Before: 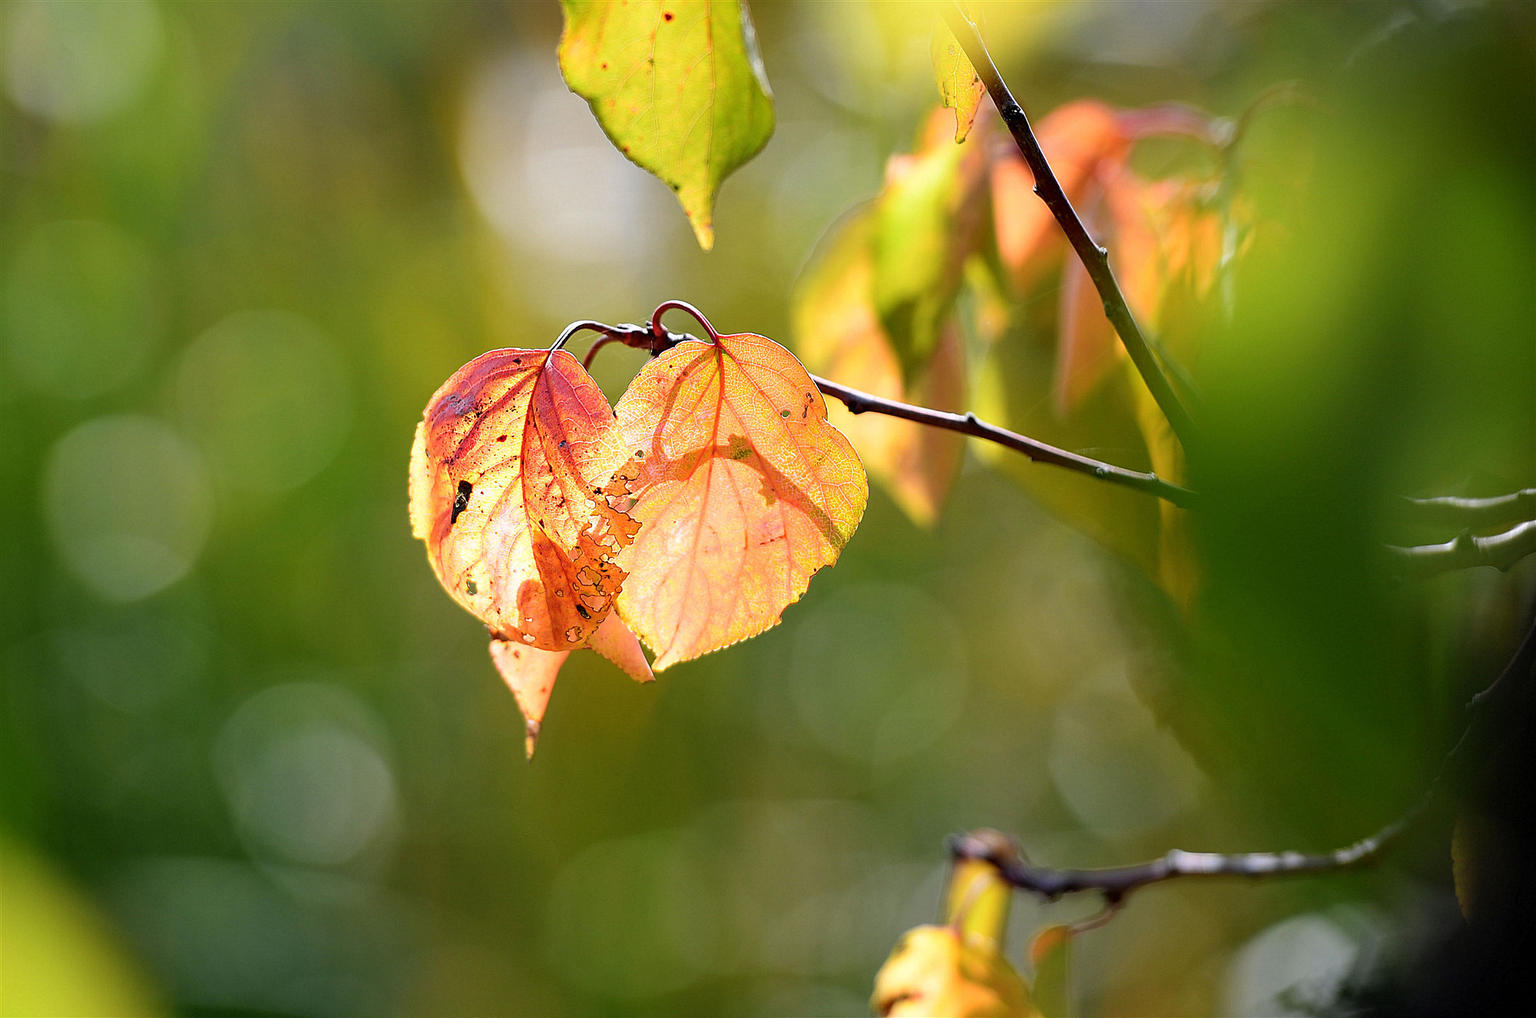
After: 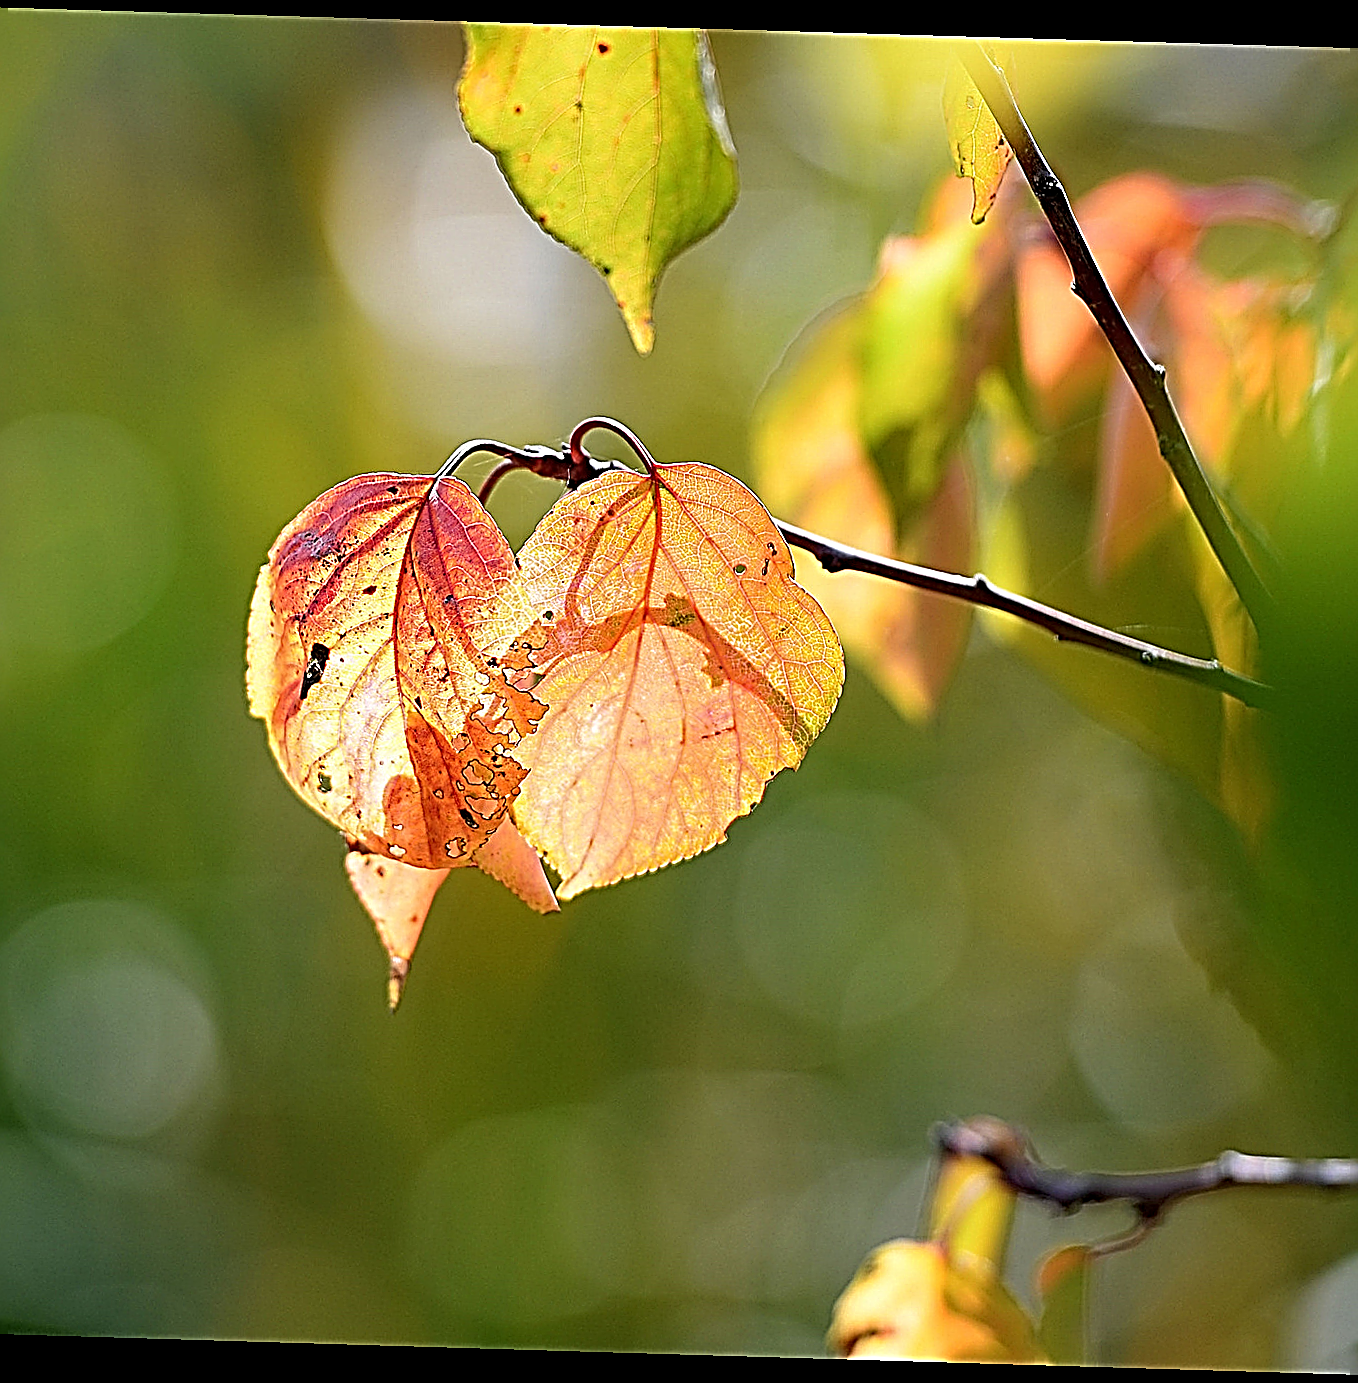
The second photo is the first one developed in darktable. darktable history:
sharpen: radius 3.158, amount 1.731
rotate and perspective: rotation 1.72°, automatic cropping off
crop and rotate: left 15.055%, right 18.278%
